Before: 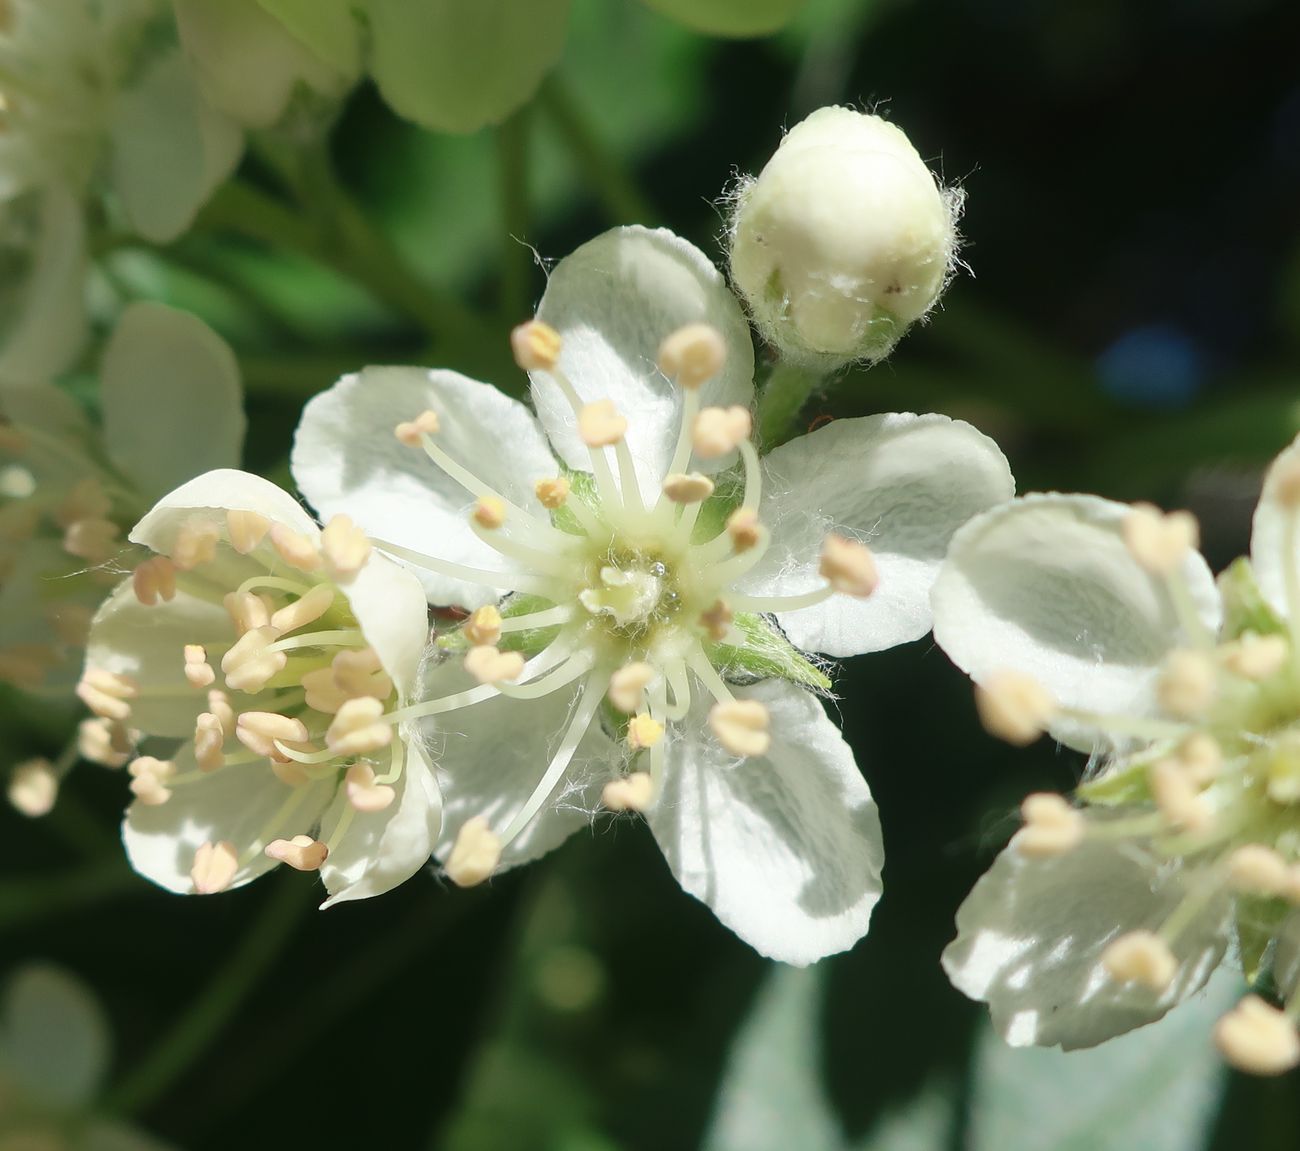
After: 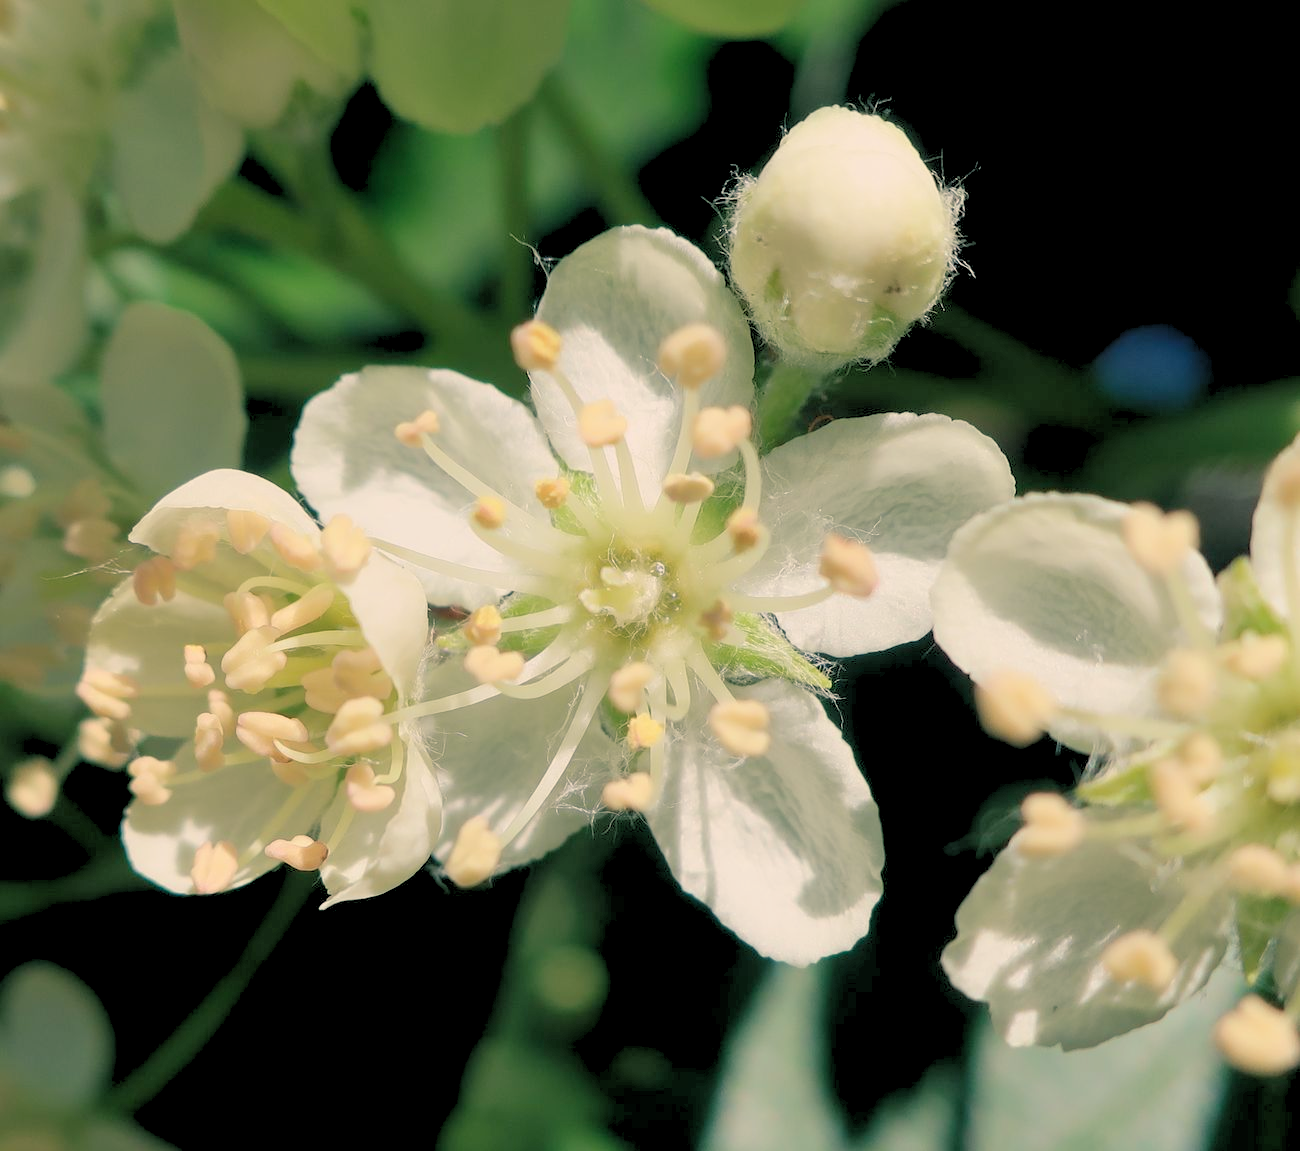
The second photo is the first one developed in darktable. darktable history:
color balance rgb: shadows lift › chroma 5.41%, shadows lift › hue 240°, highlights gain › chroma 3.74%, highlights gain › hue 60°, saturation formula JzAzBz (2021)
rgb levels: preserve colors sum RGB, levels [[0.038, 0.433, 0.934], [0, 0.5, 1], [0, 0.5, 1]]
